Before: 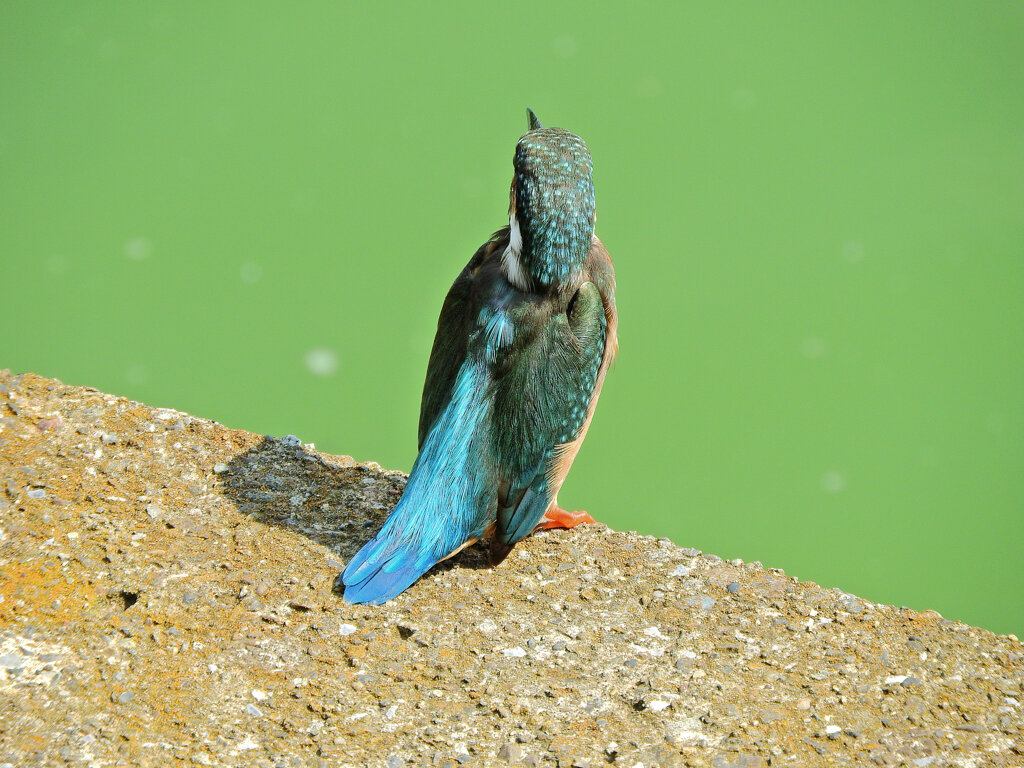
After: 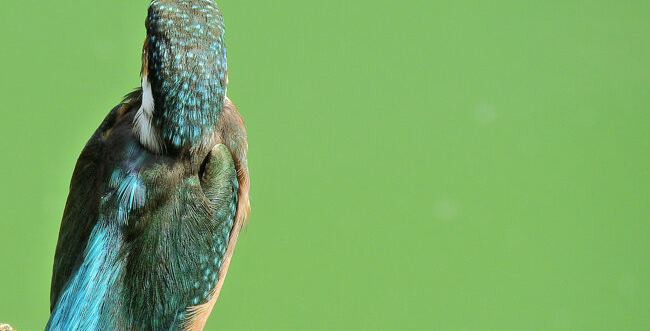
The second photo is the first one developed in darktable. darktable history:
crop: left 36.027%, top 18.075%, right 0.478%, bottom 38.74%
